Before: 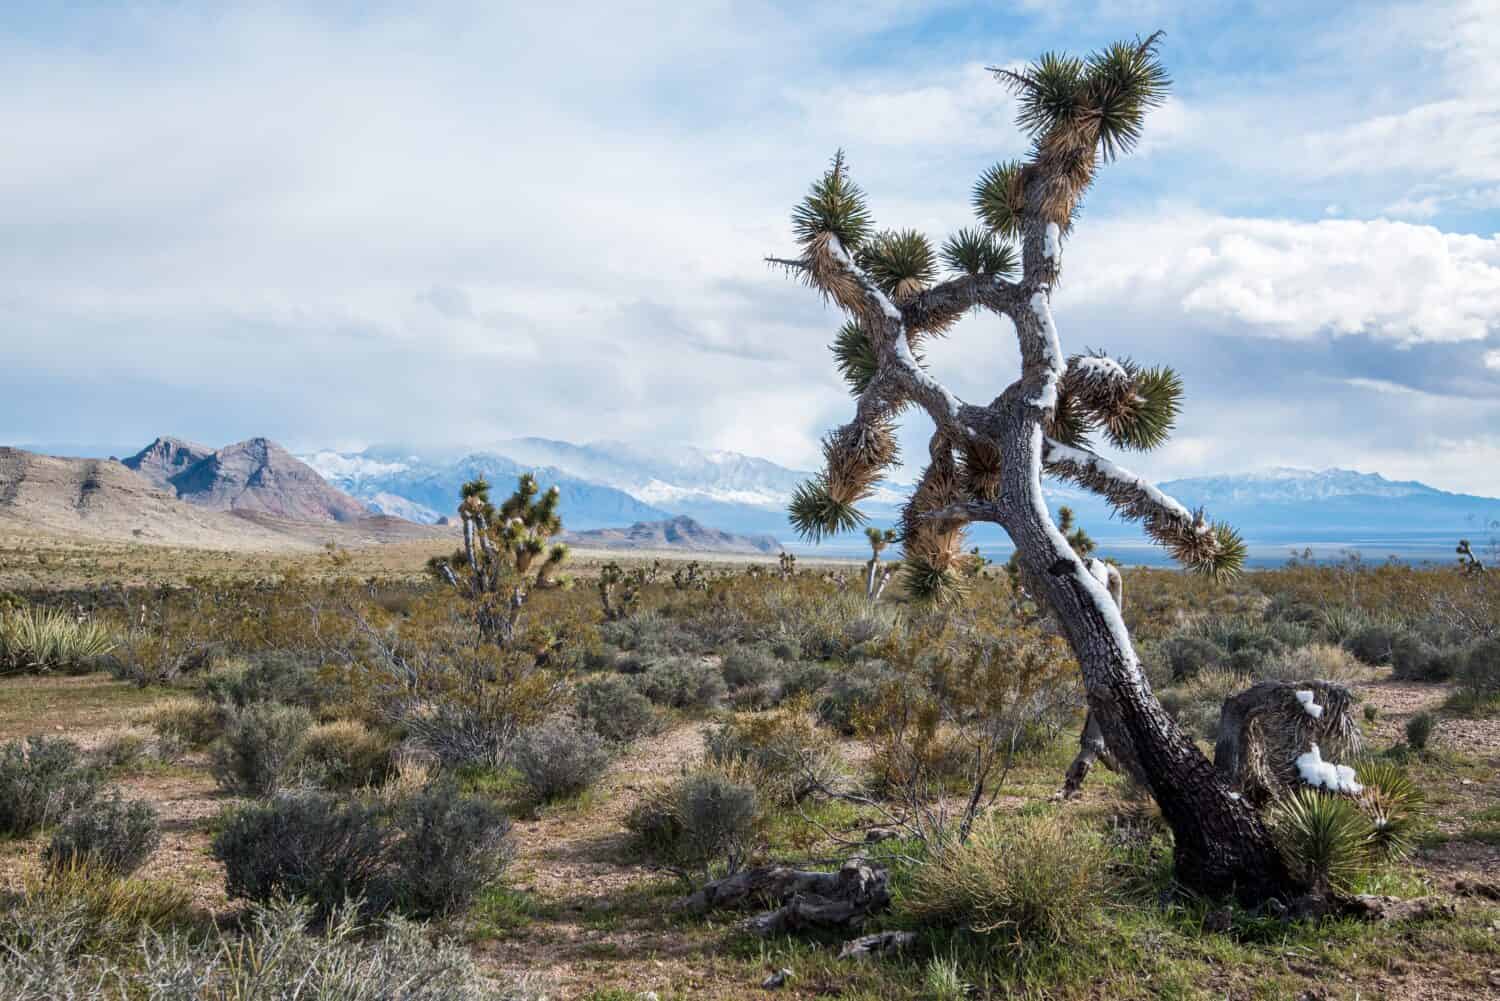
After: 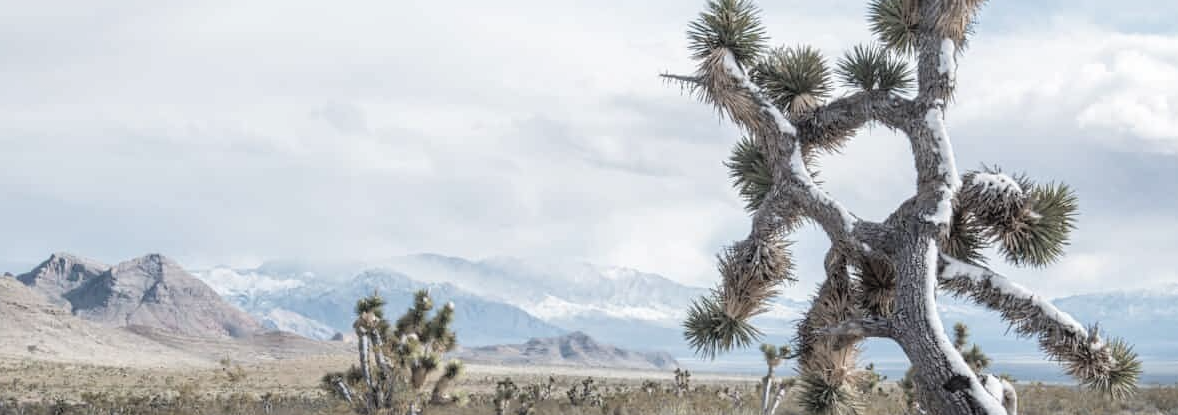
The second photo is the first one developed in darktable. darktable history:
contrast brightness saturation: brightness 0.18, saturation -0.5
crop: left 7.036%, top 18.398%, right 14.379%, bottom 40.043%
